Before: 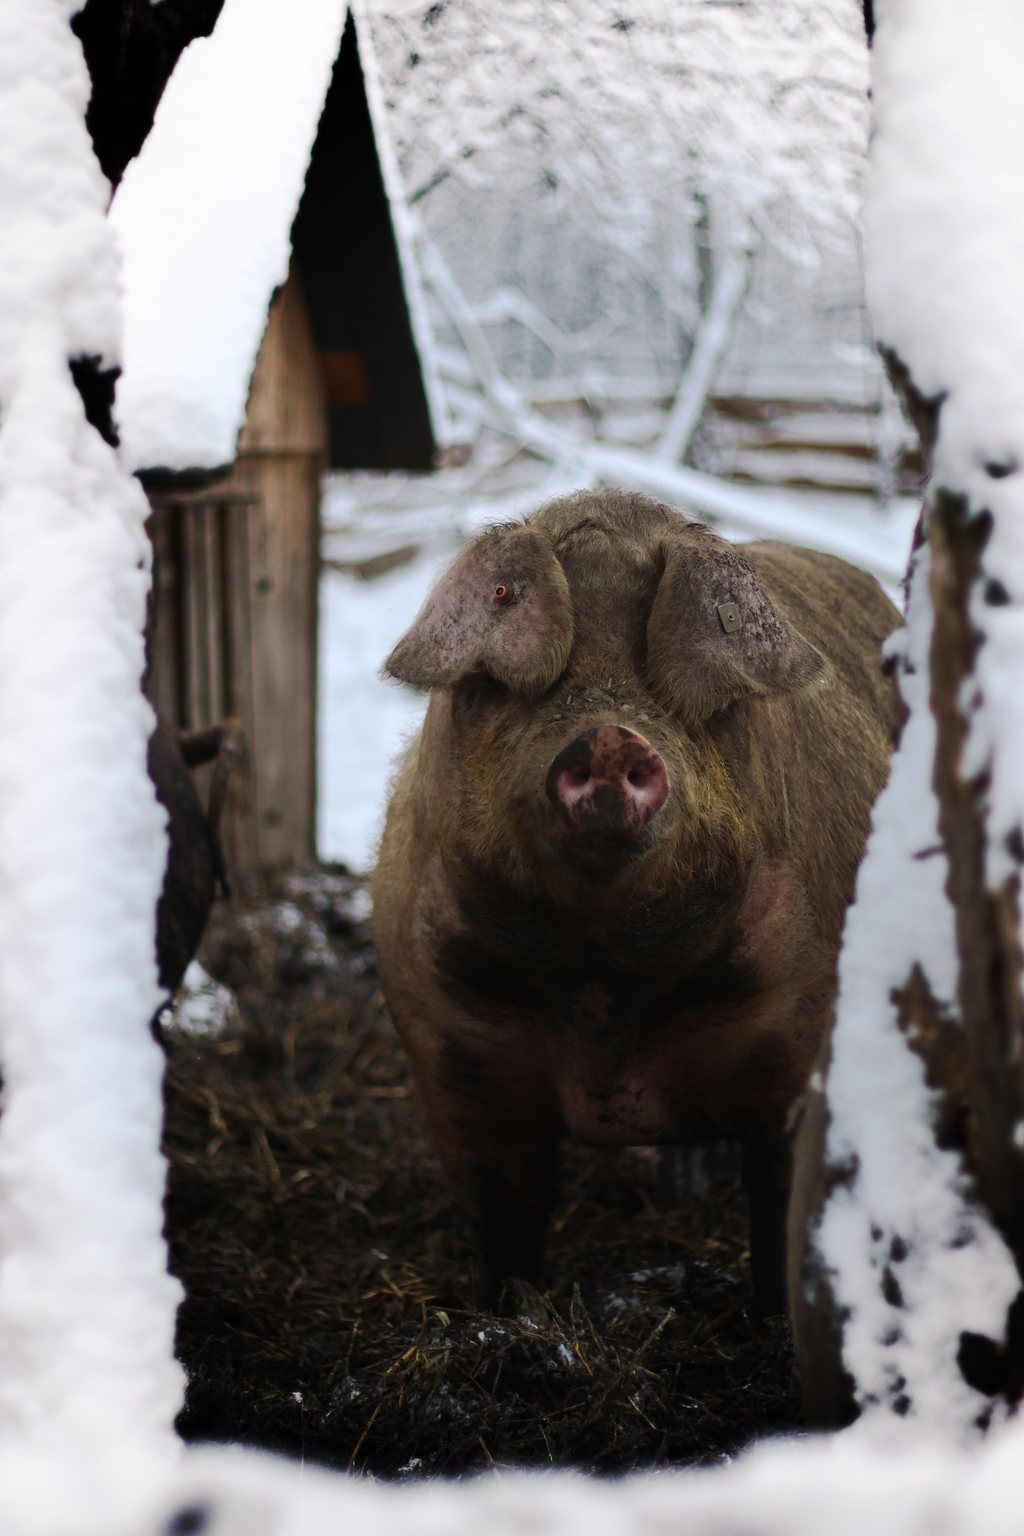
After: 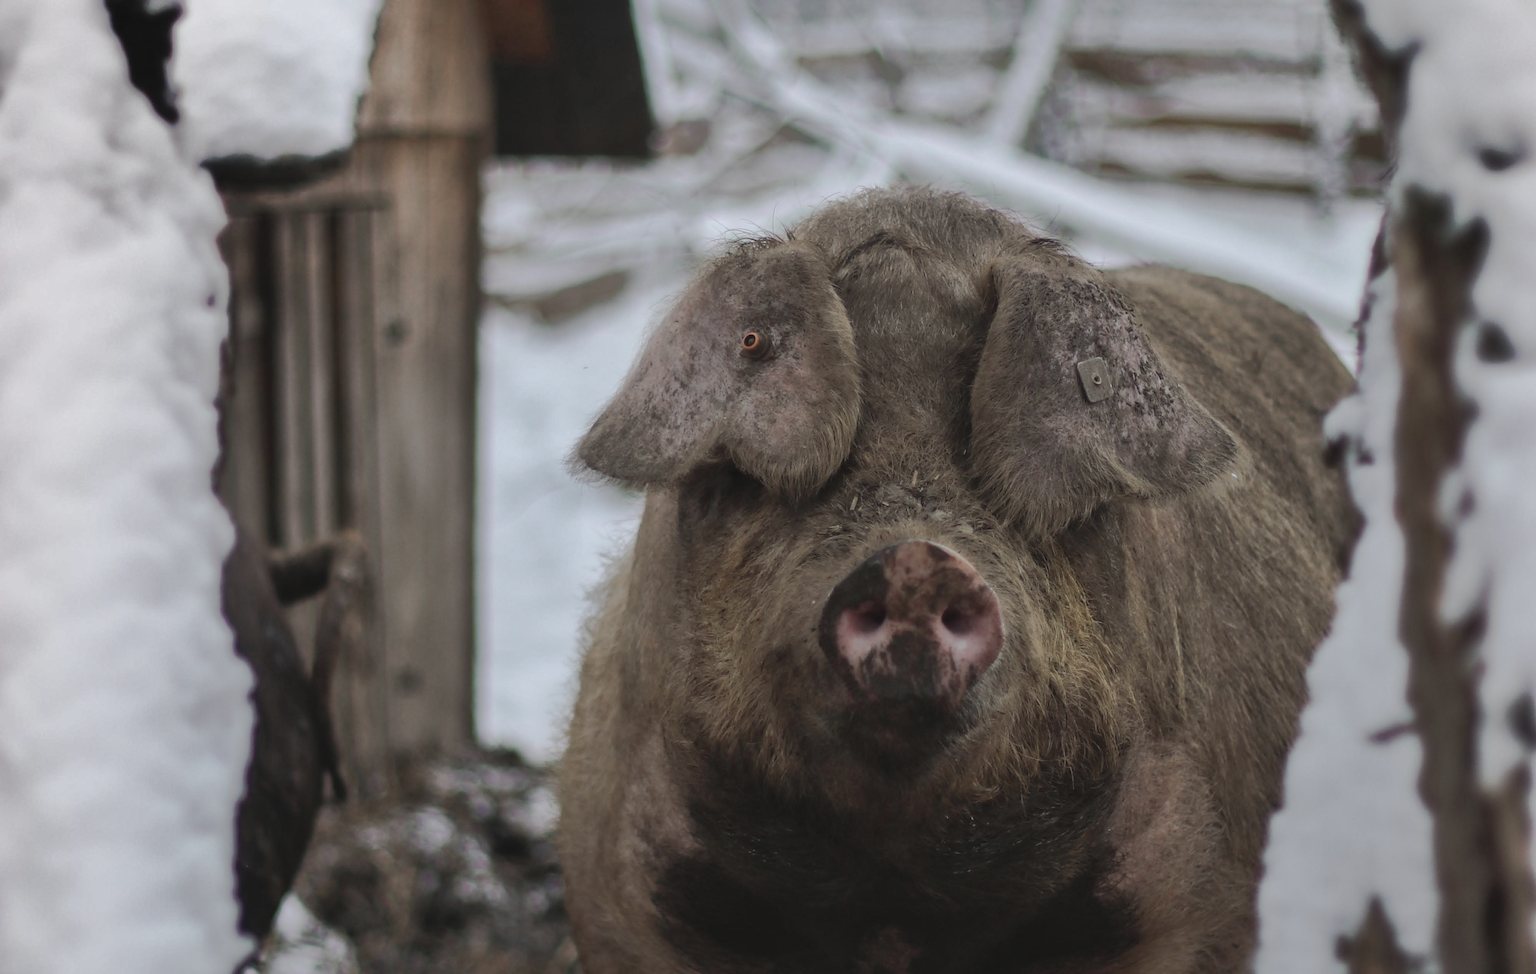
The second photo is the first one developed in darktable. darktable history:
crop and rotate: top 23.742%, bottom 33.925%
shadows and highlights: highlights -59.96
contrast brightness saturation: contrast -0.053, saturation -0.408
